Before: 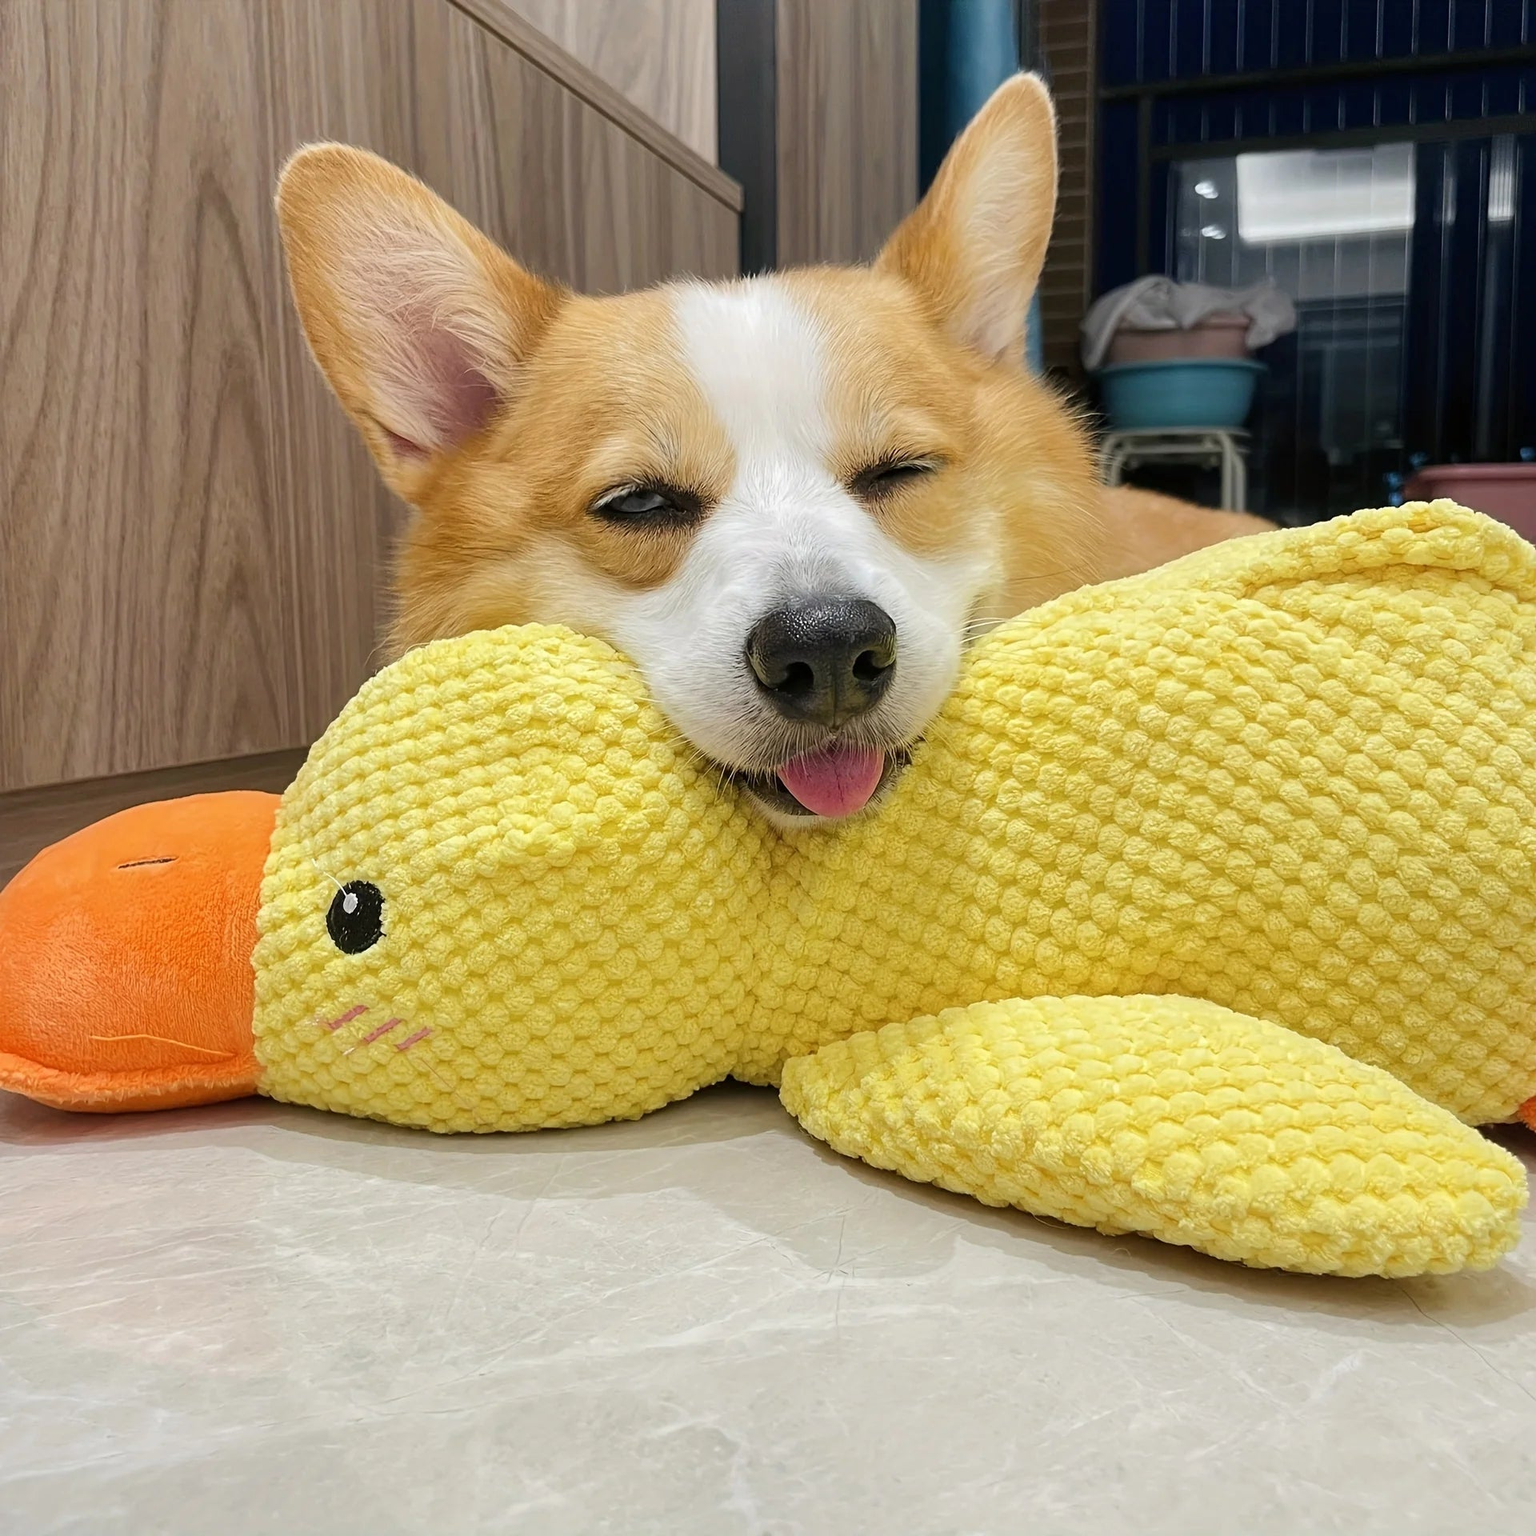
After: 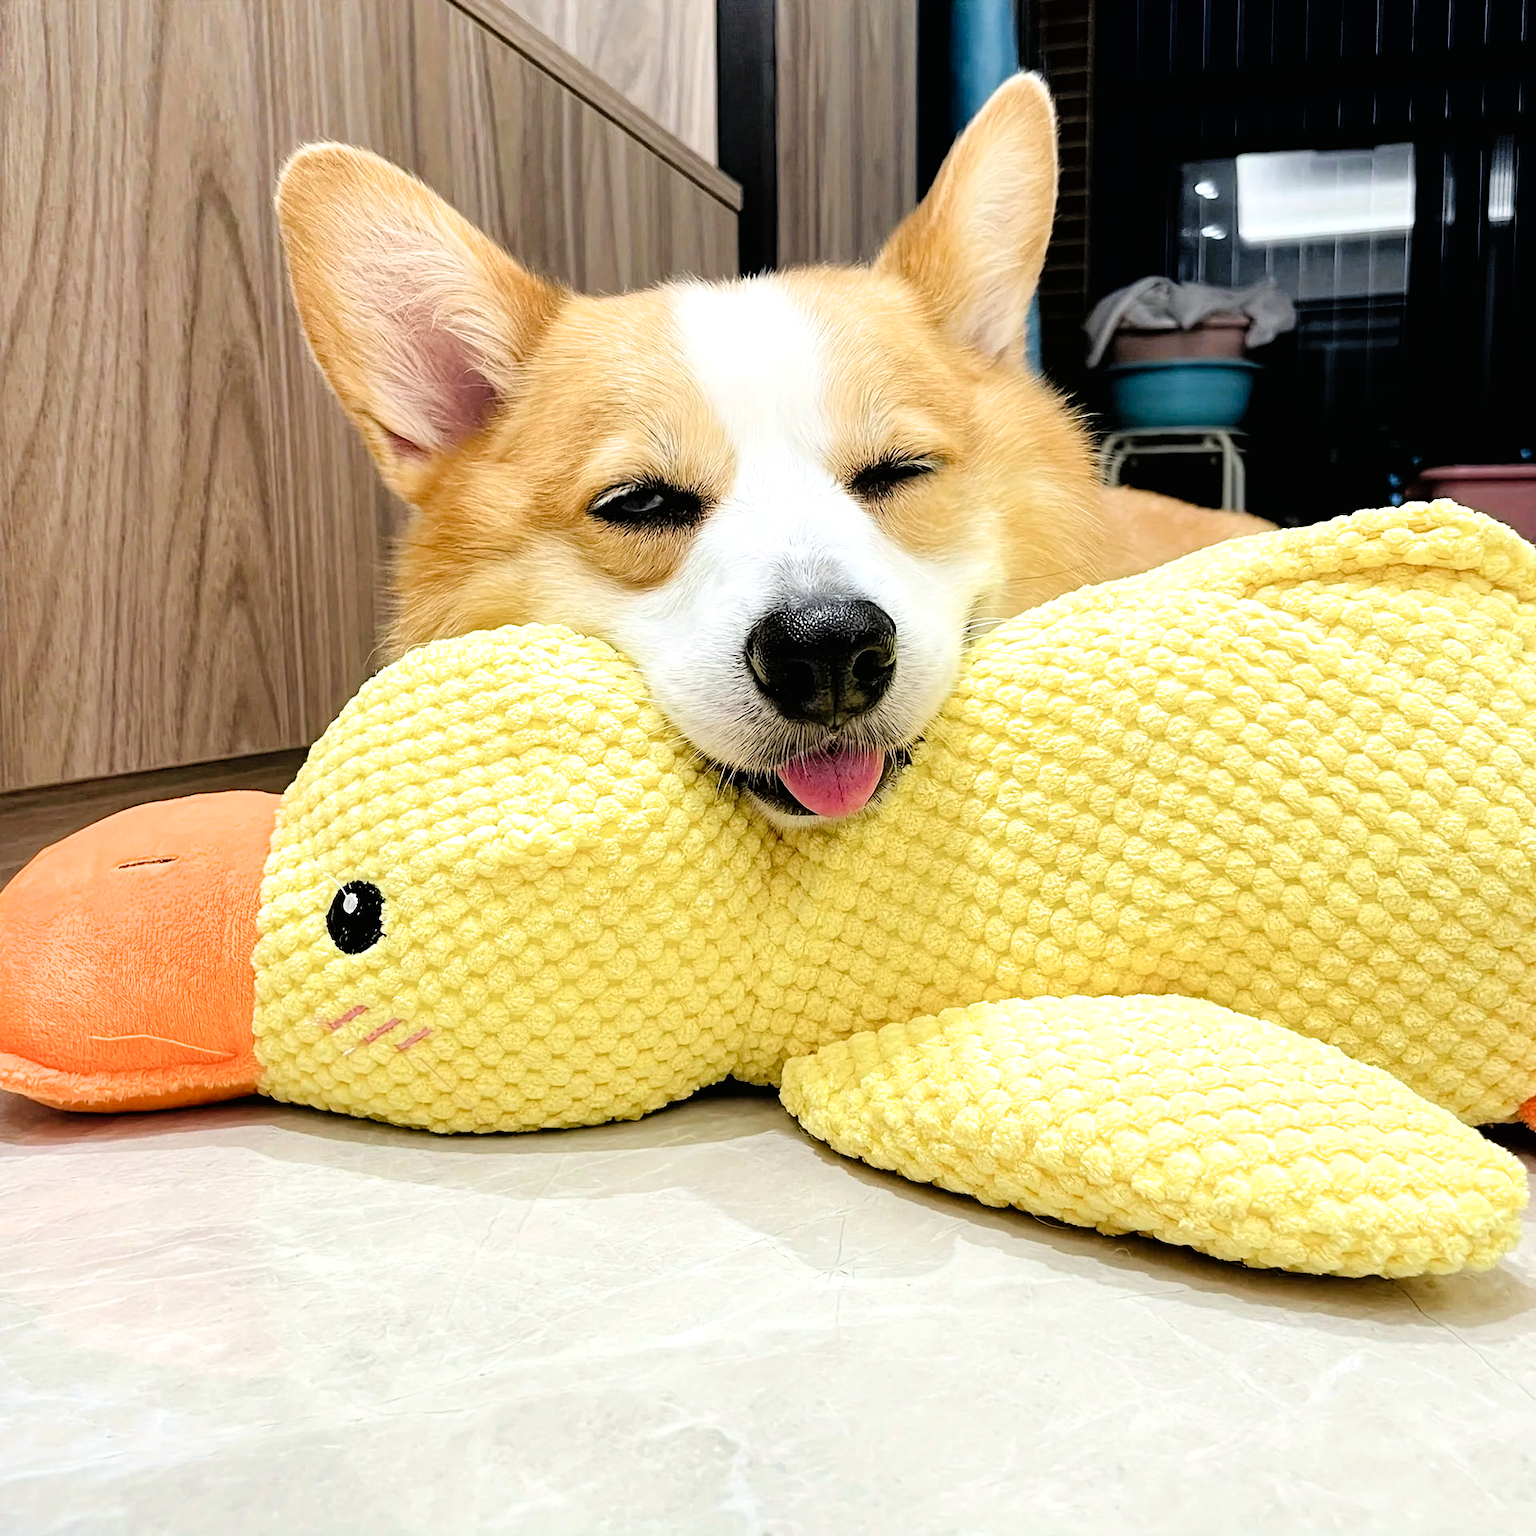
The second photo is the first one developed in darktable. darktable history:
haze removal: compatibility mode true, adaptive false
filmic rgb: black relative exposure -3.63 EV, white relative exposure 2.16 EV, hardness 3.62
white balance: red 0.986, blue 1.01
levels: levels [0, 0.43, 0.984]
